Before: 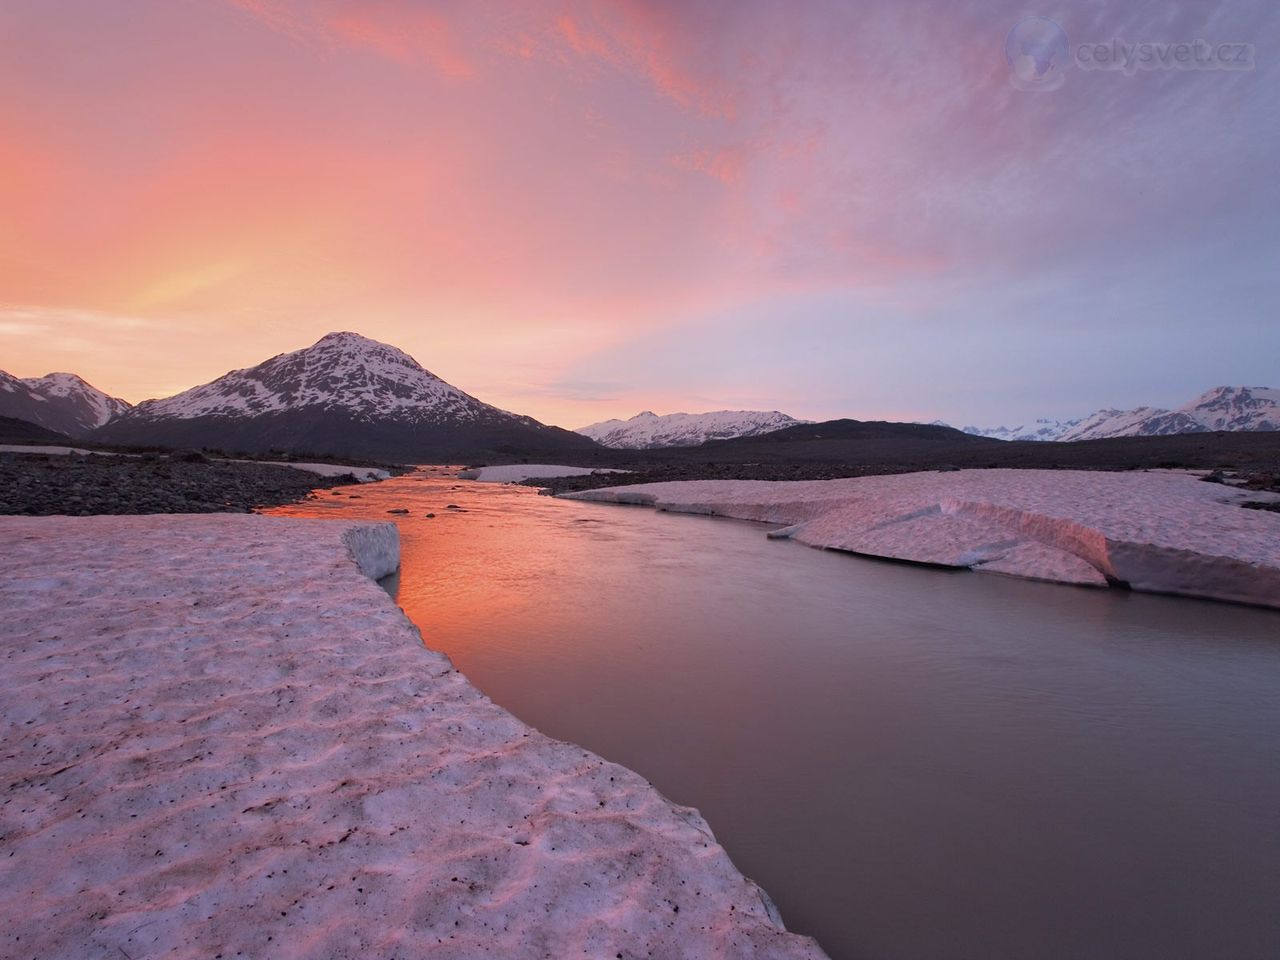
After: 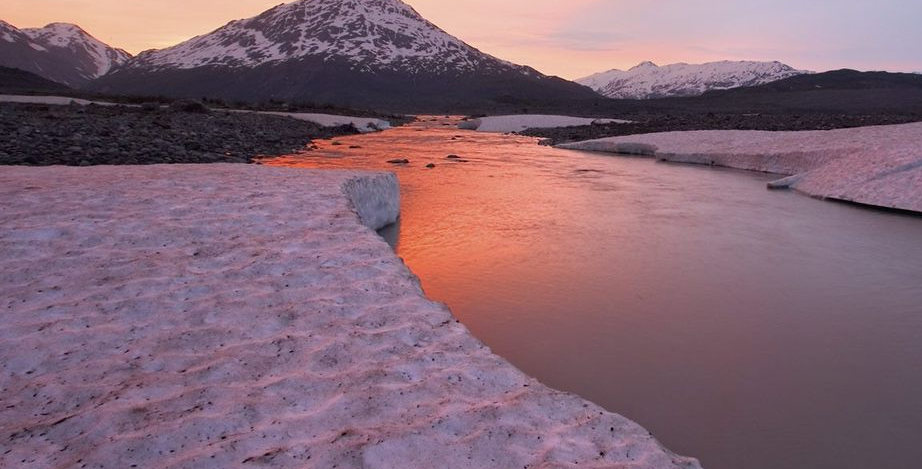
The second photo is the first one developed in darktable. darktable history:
crop: top 36.507%, right 27.921%, bottom 14.621%
